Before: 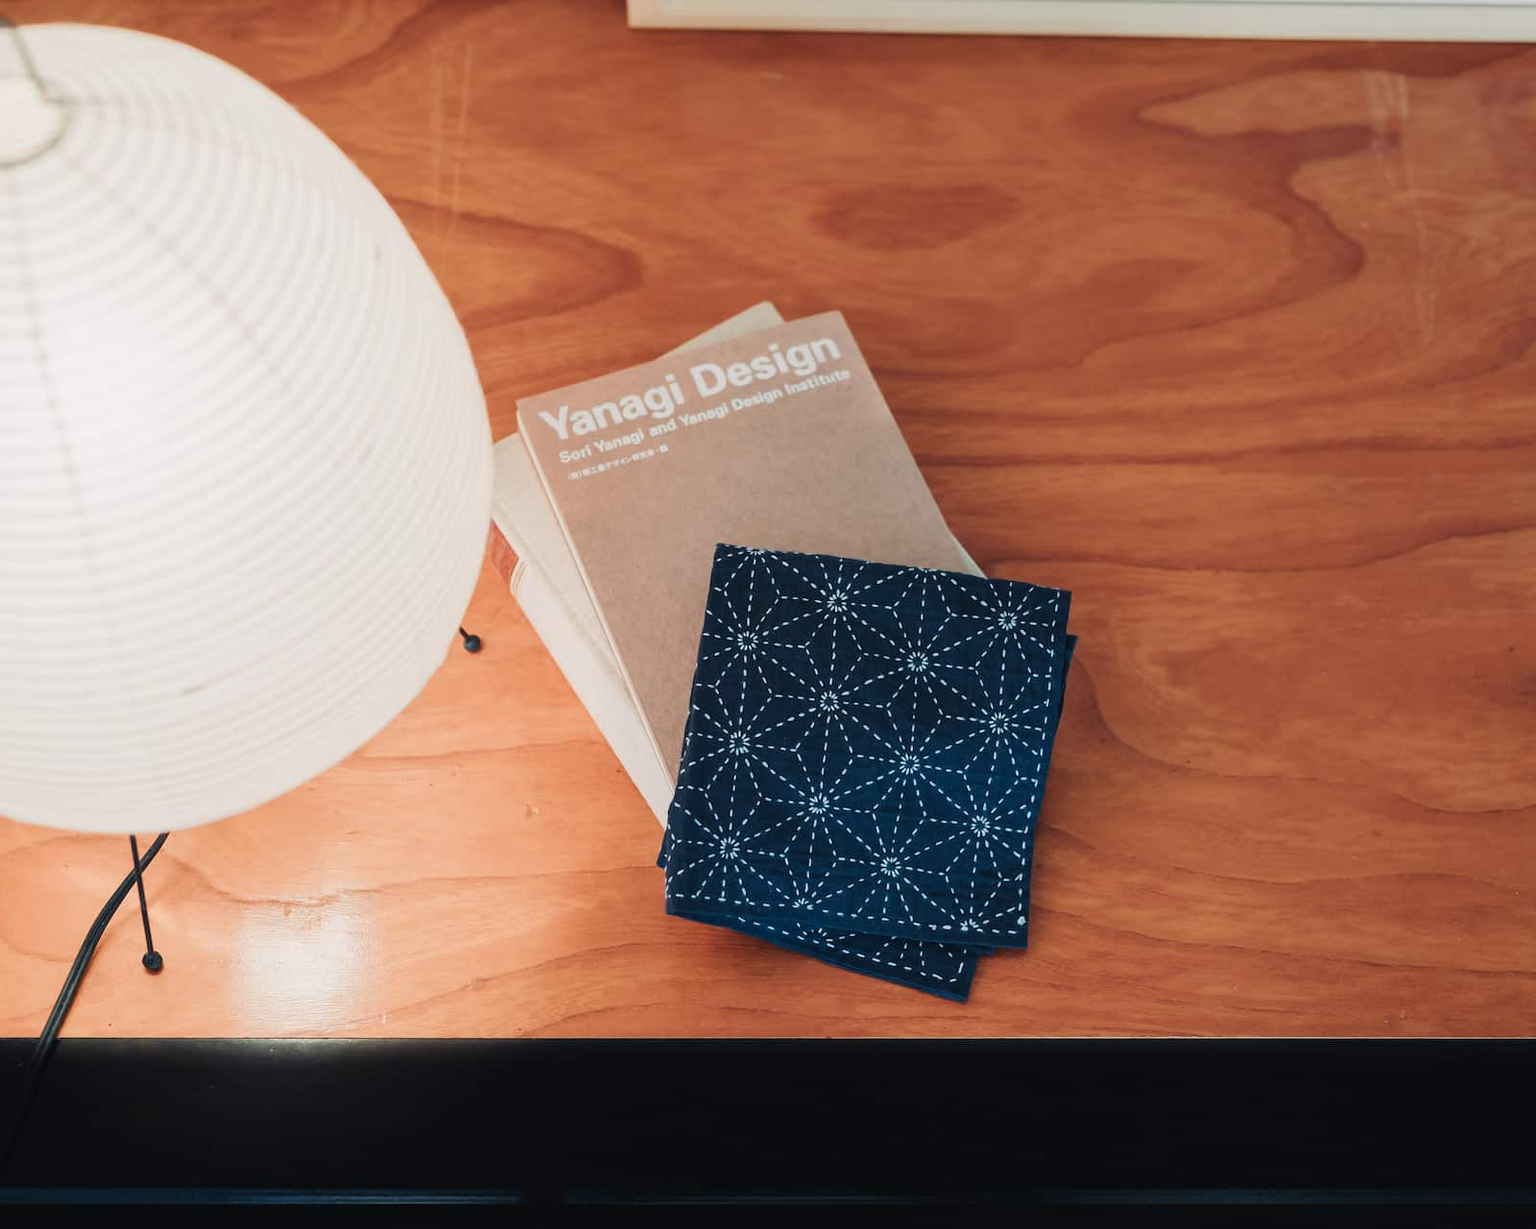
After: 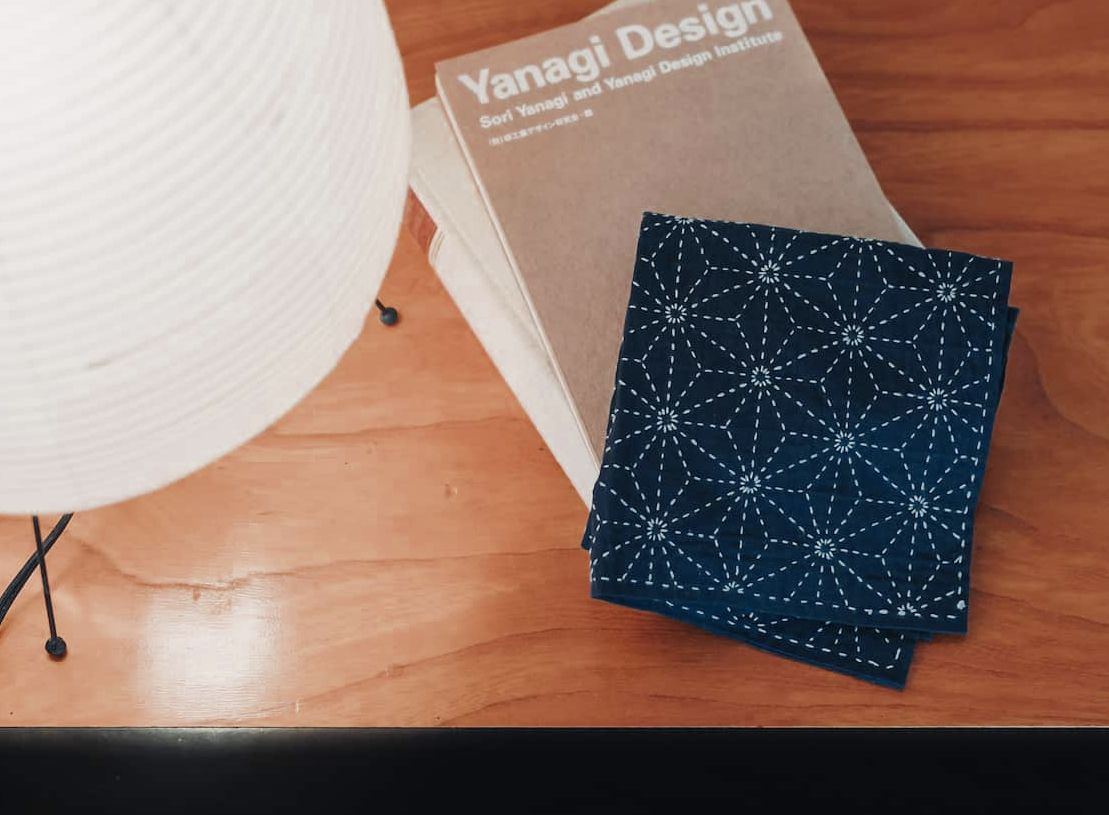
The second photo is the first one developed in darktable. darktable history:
crop: left 6.488%, top 27.668%, right 24.183%, bottom 8.656%
color zones: curves: ch0 [(0, 0.5) (0.125, 0.4) (0.25, 0.5) (0.375, 0.4) (0.5, 0.4) (0.625, 0.35) (0.75, 0.35) (0.875, 0.5)]; ch1 [(0, 0.35) (0.125, 0.45) (0.25, 0.35) (0.375, 0.35) (0.5, 0.35) (0.625, 0.35) (0.75, 0.45) (0.875, 0.35)]; ch2 [(0, 0.6) (0.125, 0.5) (0.25, 0.5) (0.375, 0.6) (0.5, 0.6) (0.625, 0.5) (0.75, 0.5) (0.875, 0.5)]
